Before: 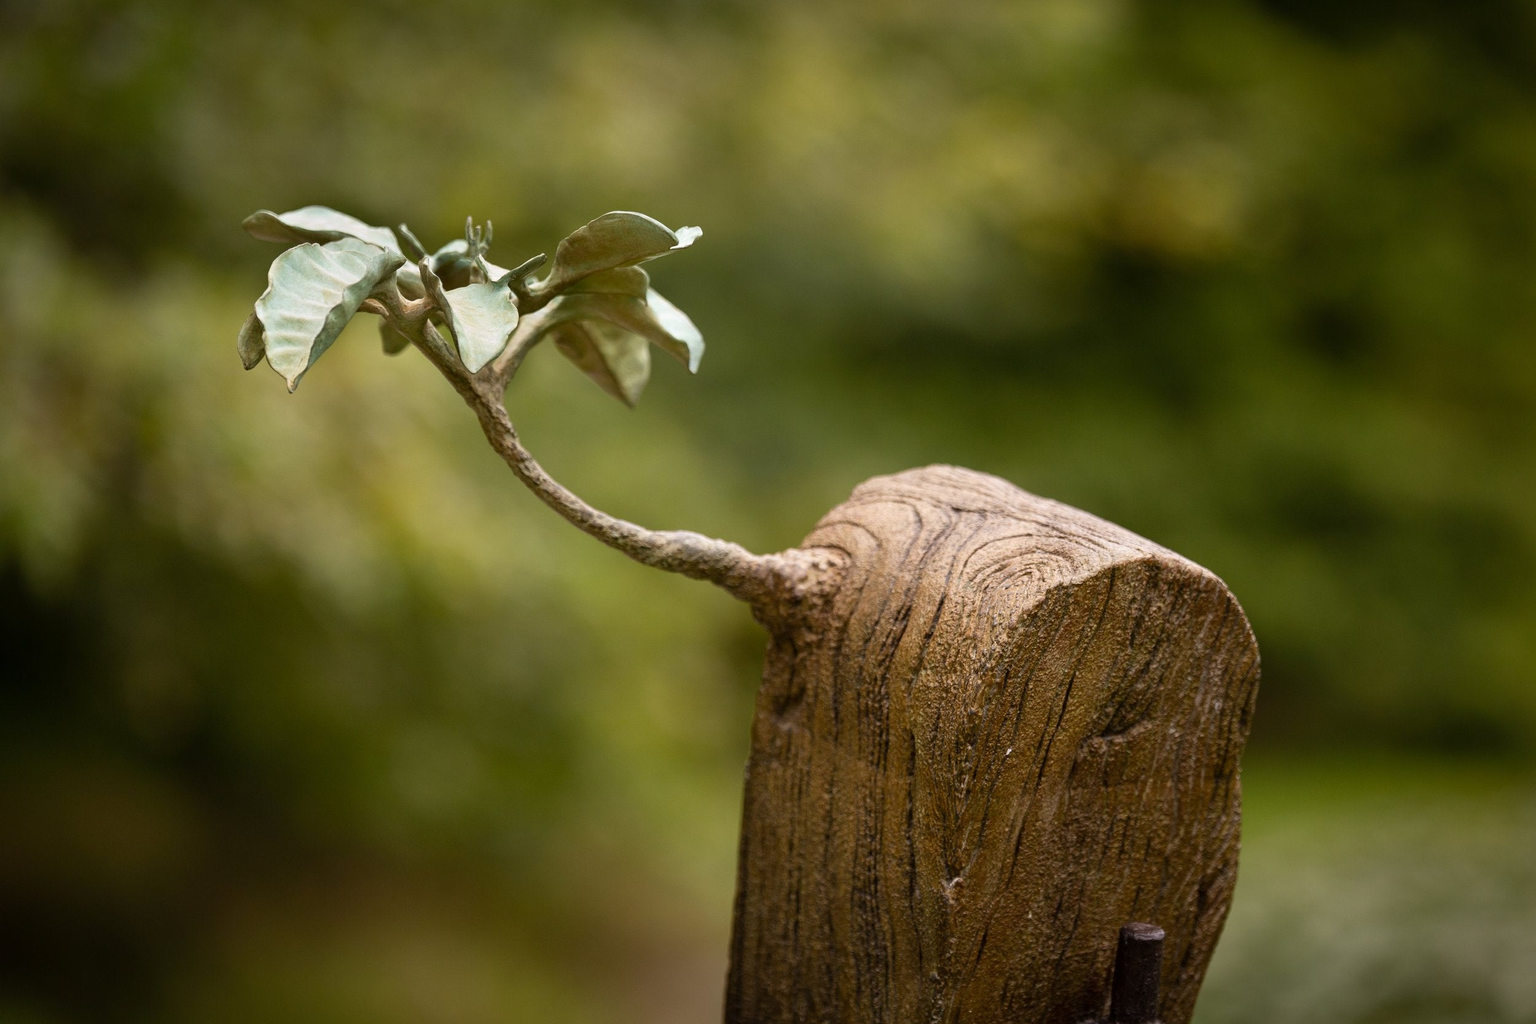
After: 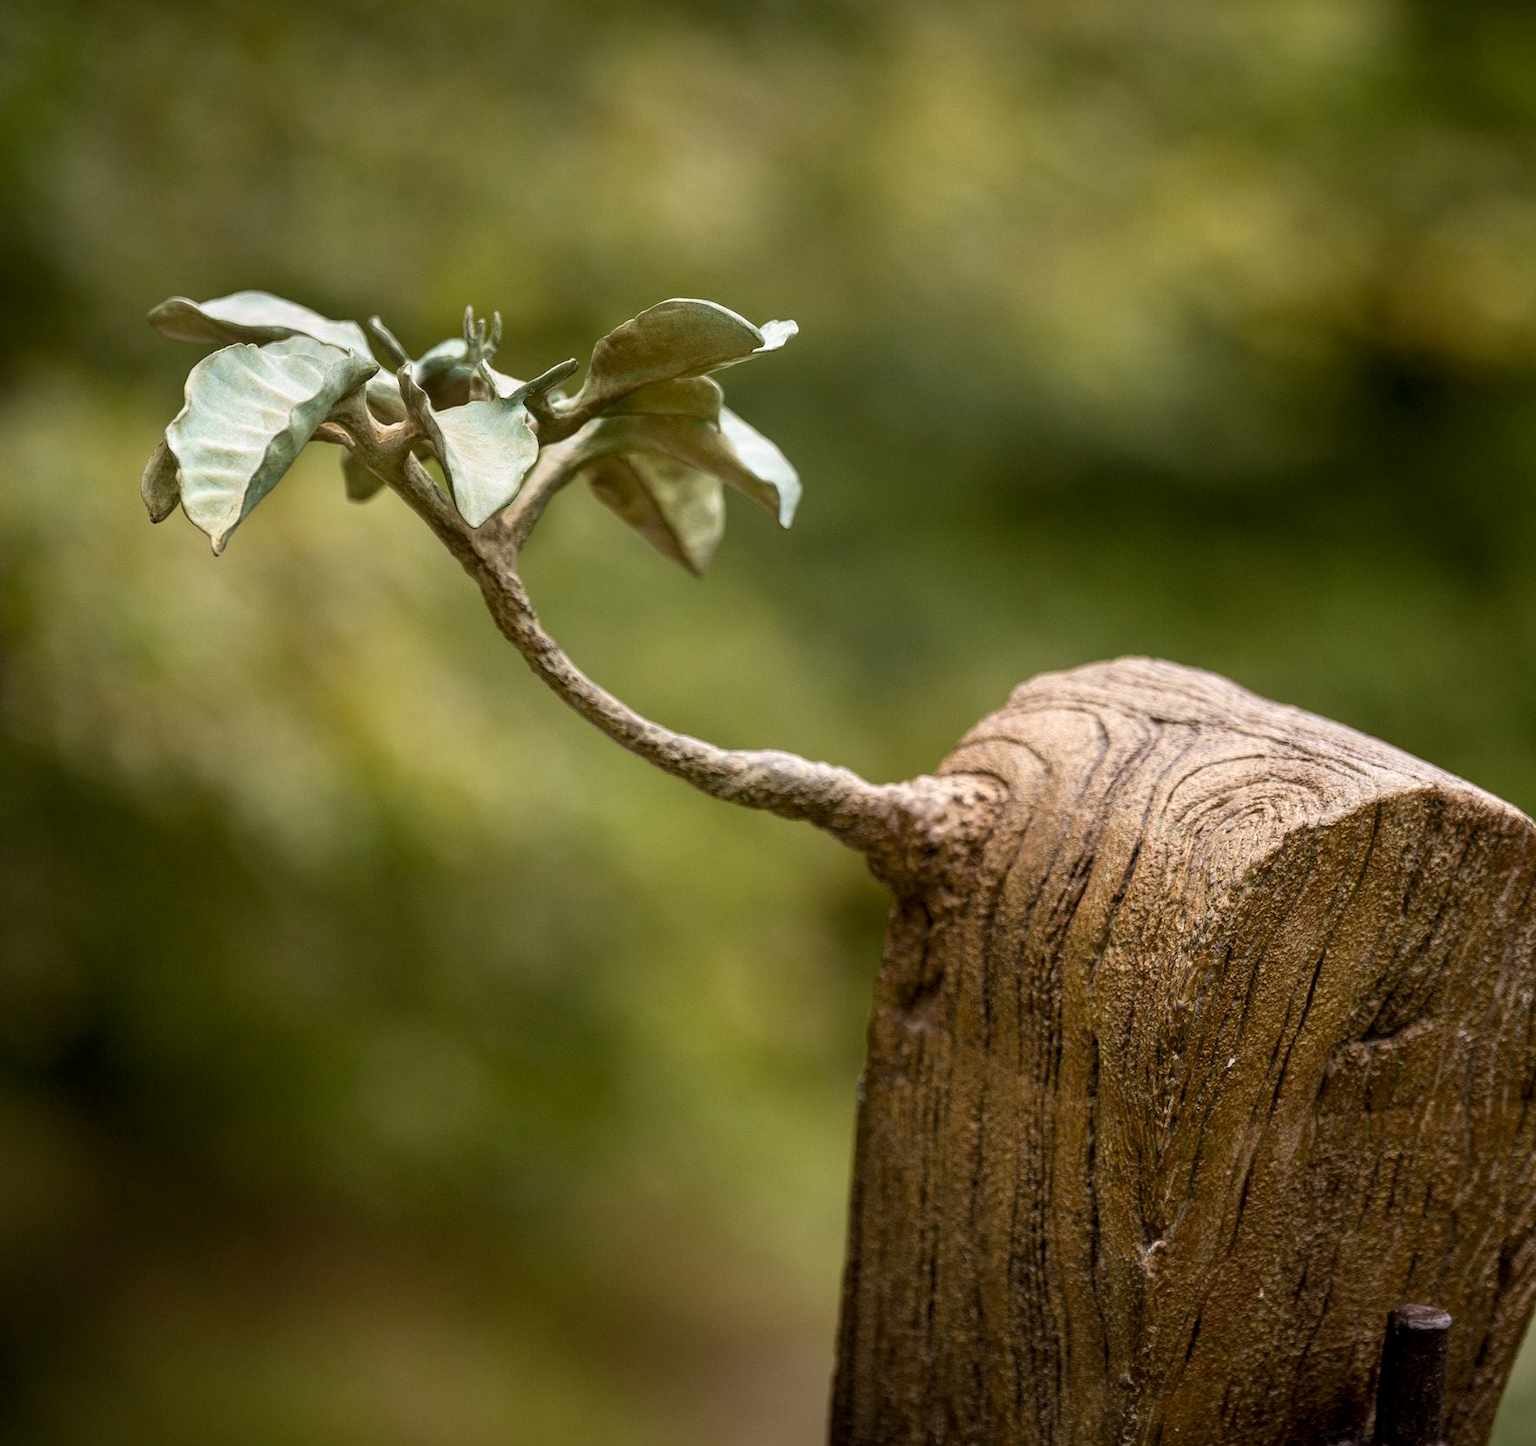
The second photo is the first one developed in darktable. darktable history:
crop and rotate: left 9.011%, right 20.209%
tone equalizer: mask exposure compensation -0.509 EV
local contrast: on, module defaults
